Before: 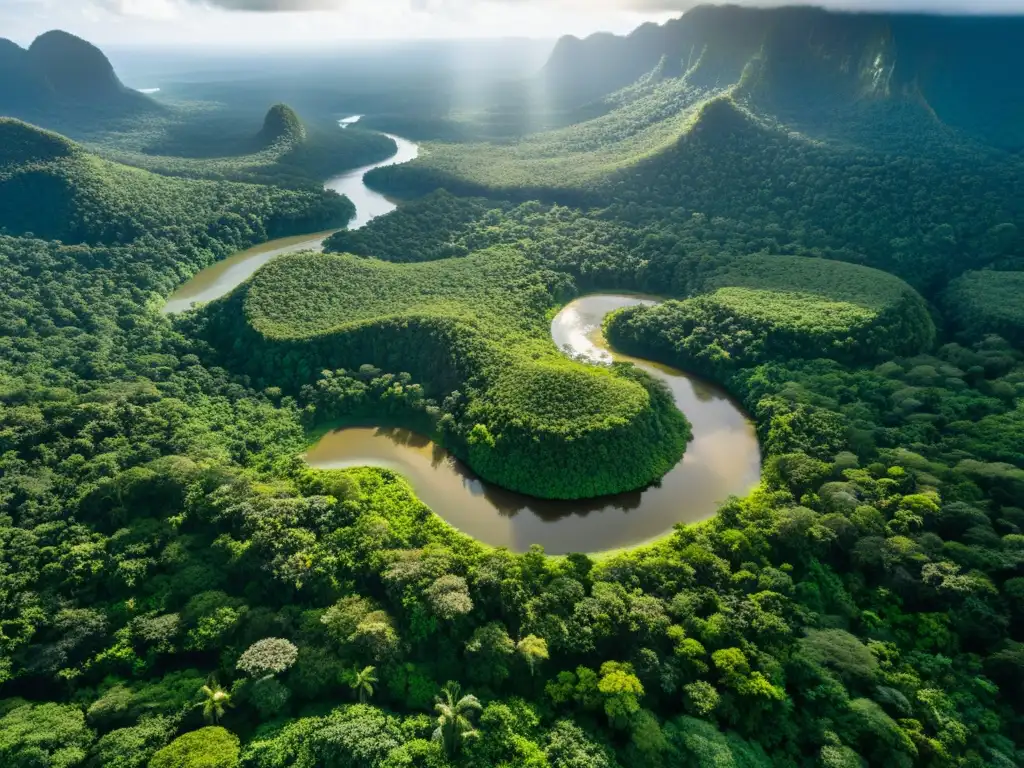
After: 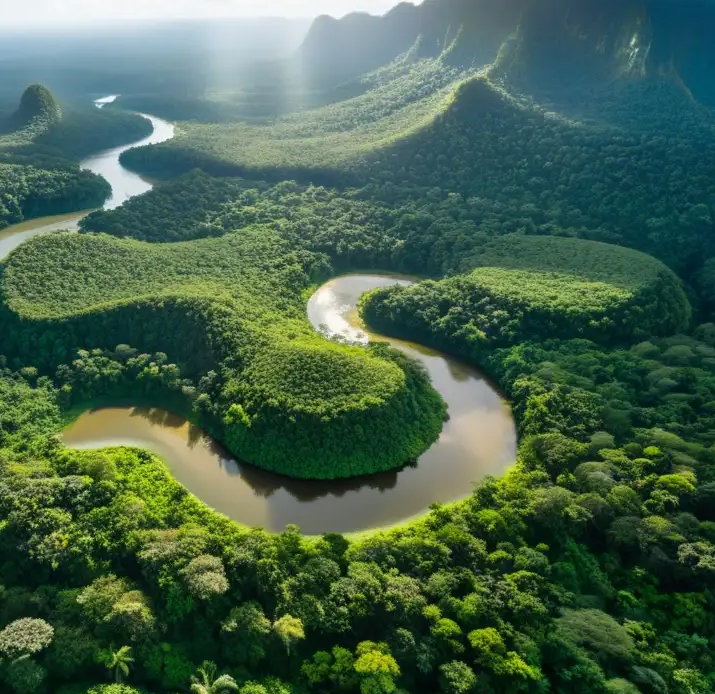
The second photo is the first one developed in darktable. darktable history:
crop and rotate: left 23.857%, top 2.667%, right 6.23%, bottom 6.843%
